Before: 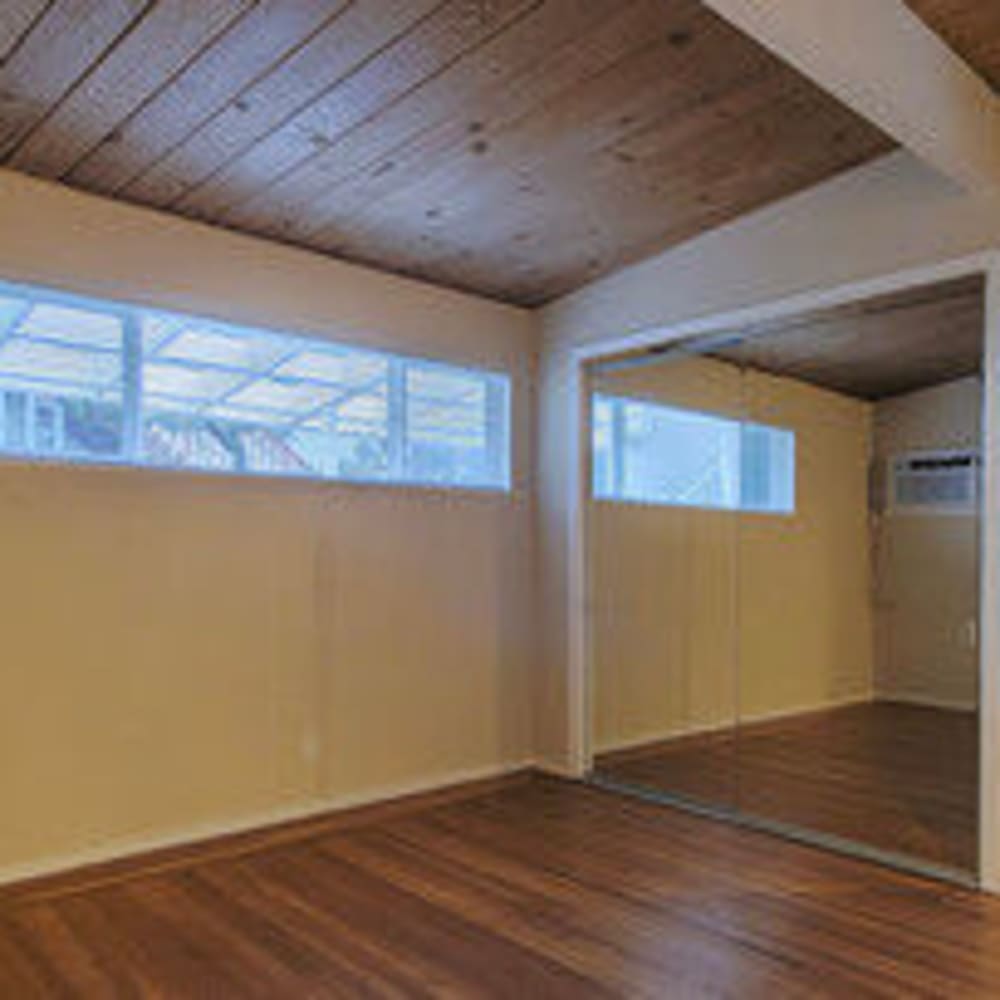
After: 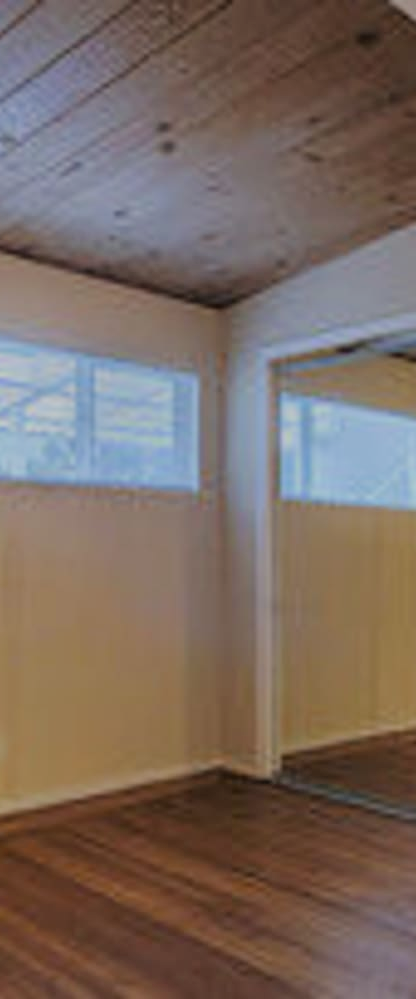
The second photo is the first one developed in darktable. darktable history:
crop: left 31.229%, right 27.105%
filmic rgb: black relative exposure -7.65 EV, white relative exposure 4.56 EV, hardness 3.61
